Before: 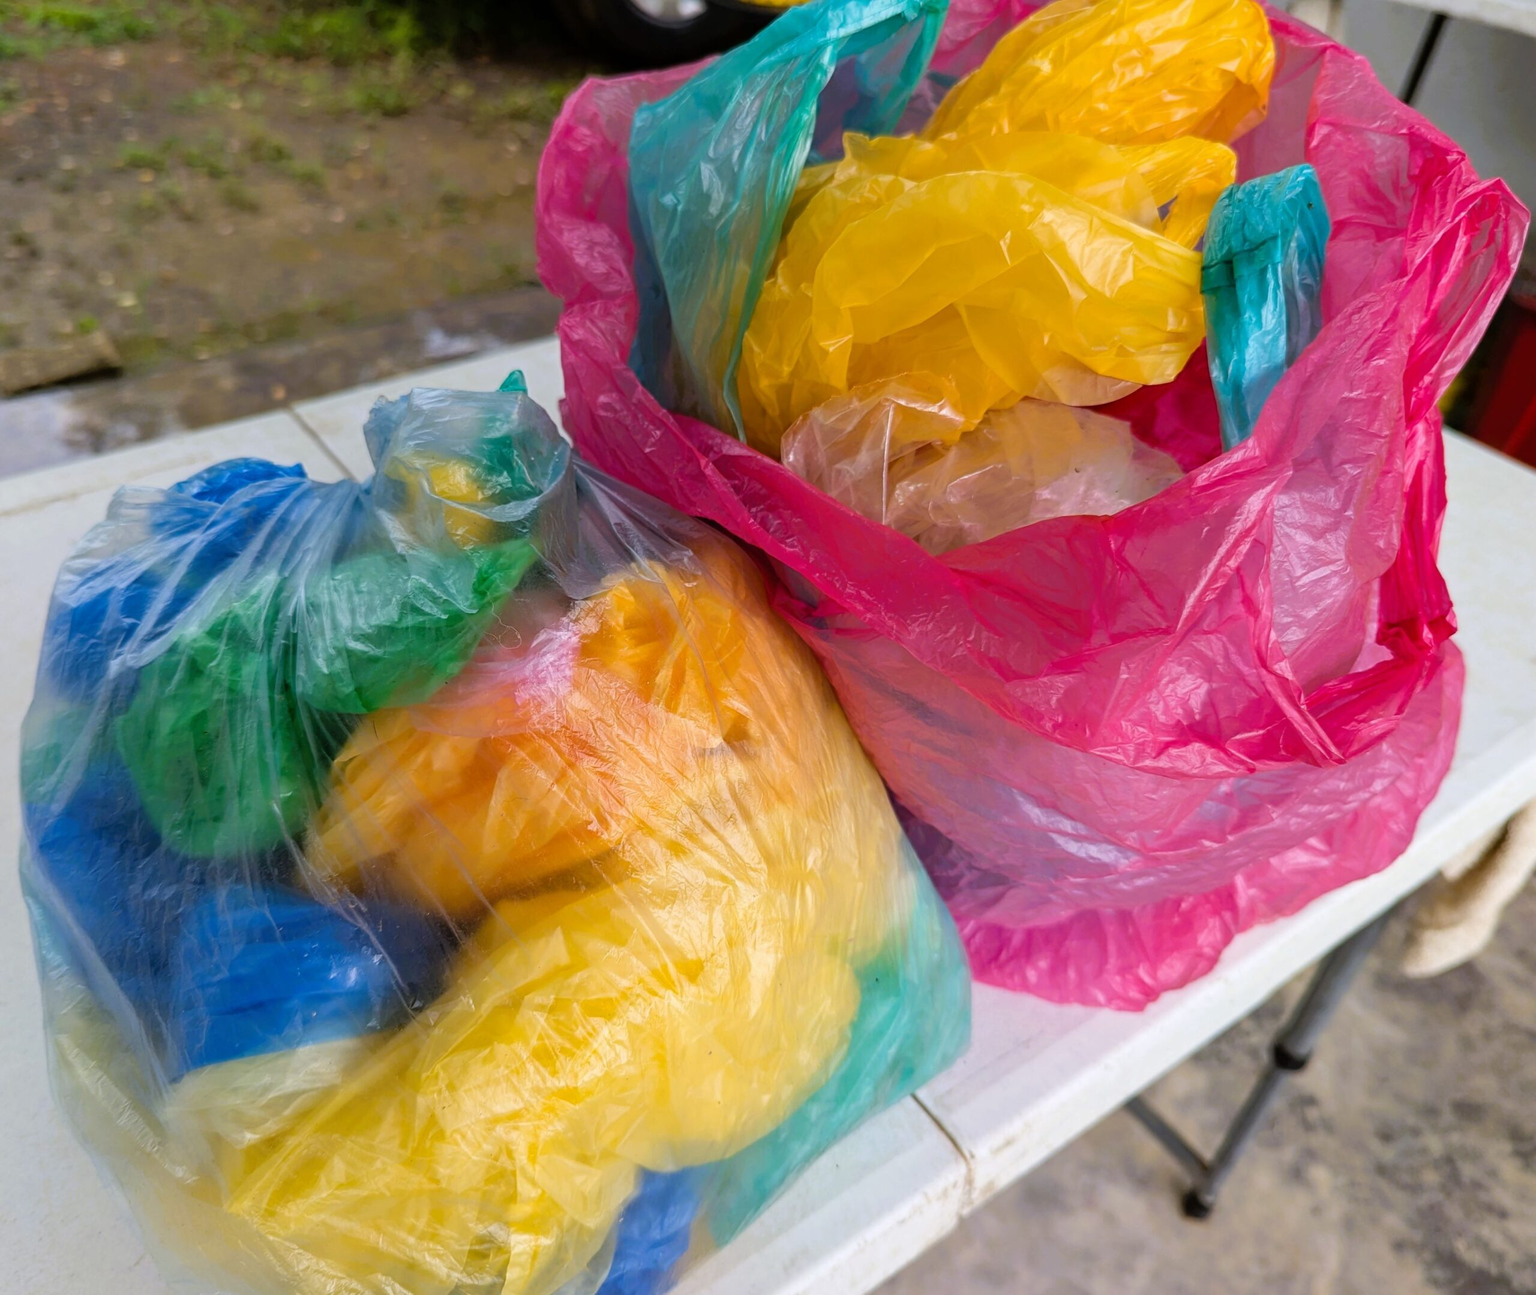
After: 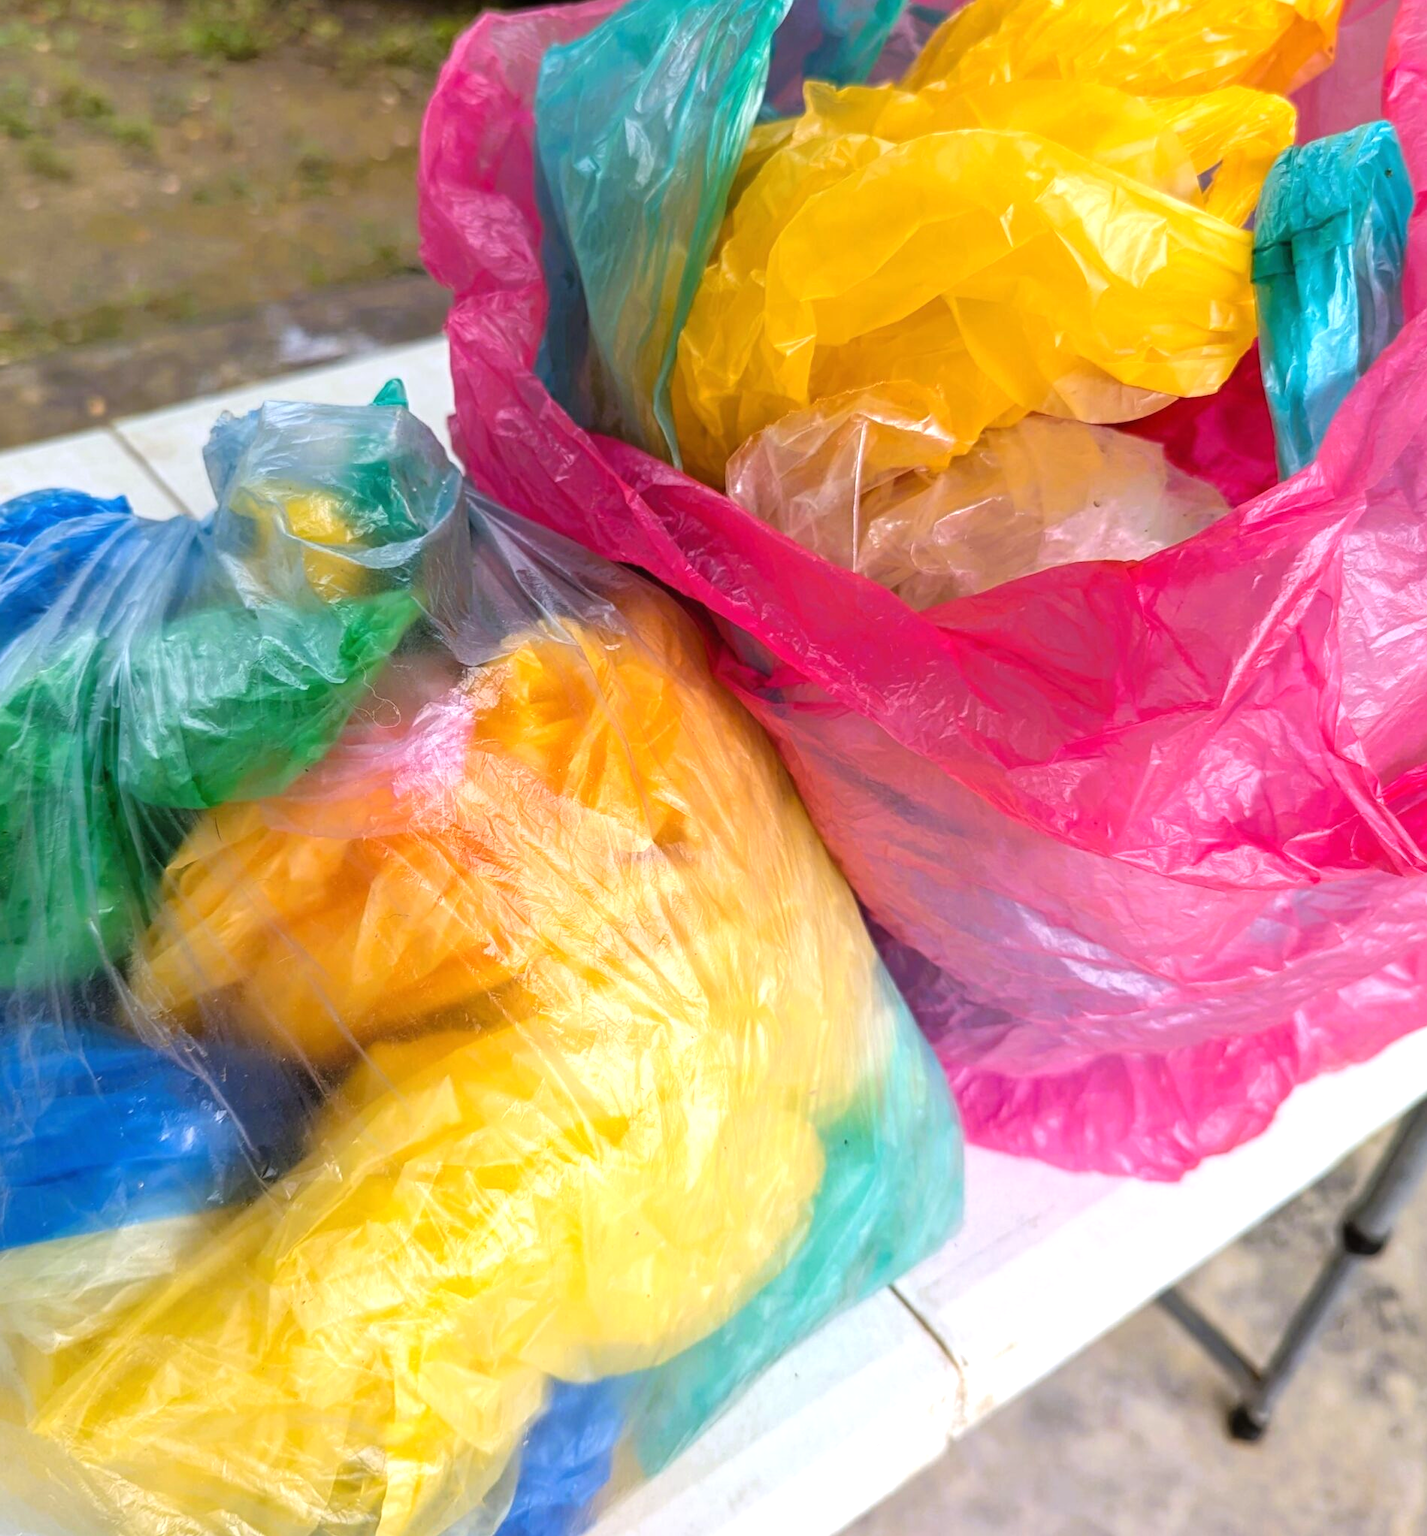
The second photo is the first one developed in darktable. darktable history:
exposure: black level correction 0, exposure 0.6 EV, compensate highlight preservation false
crop and rotate: left 13.15%, top 5.251%, right 12.609%
